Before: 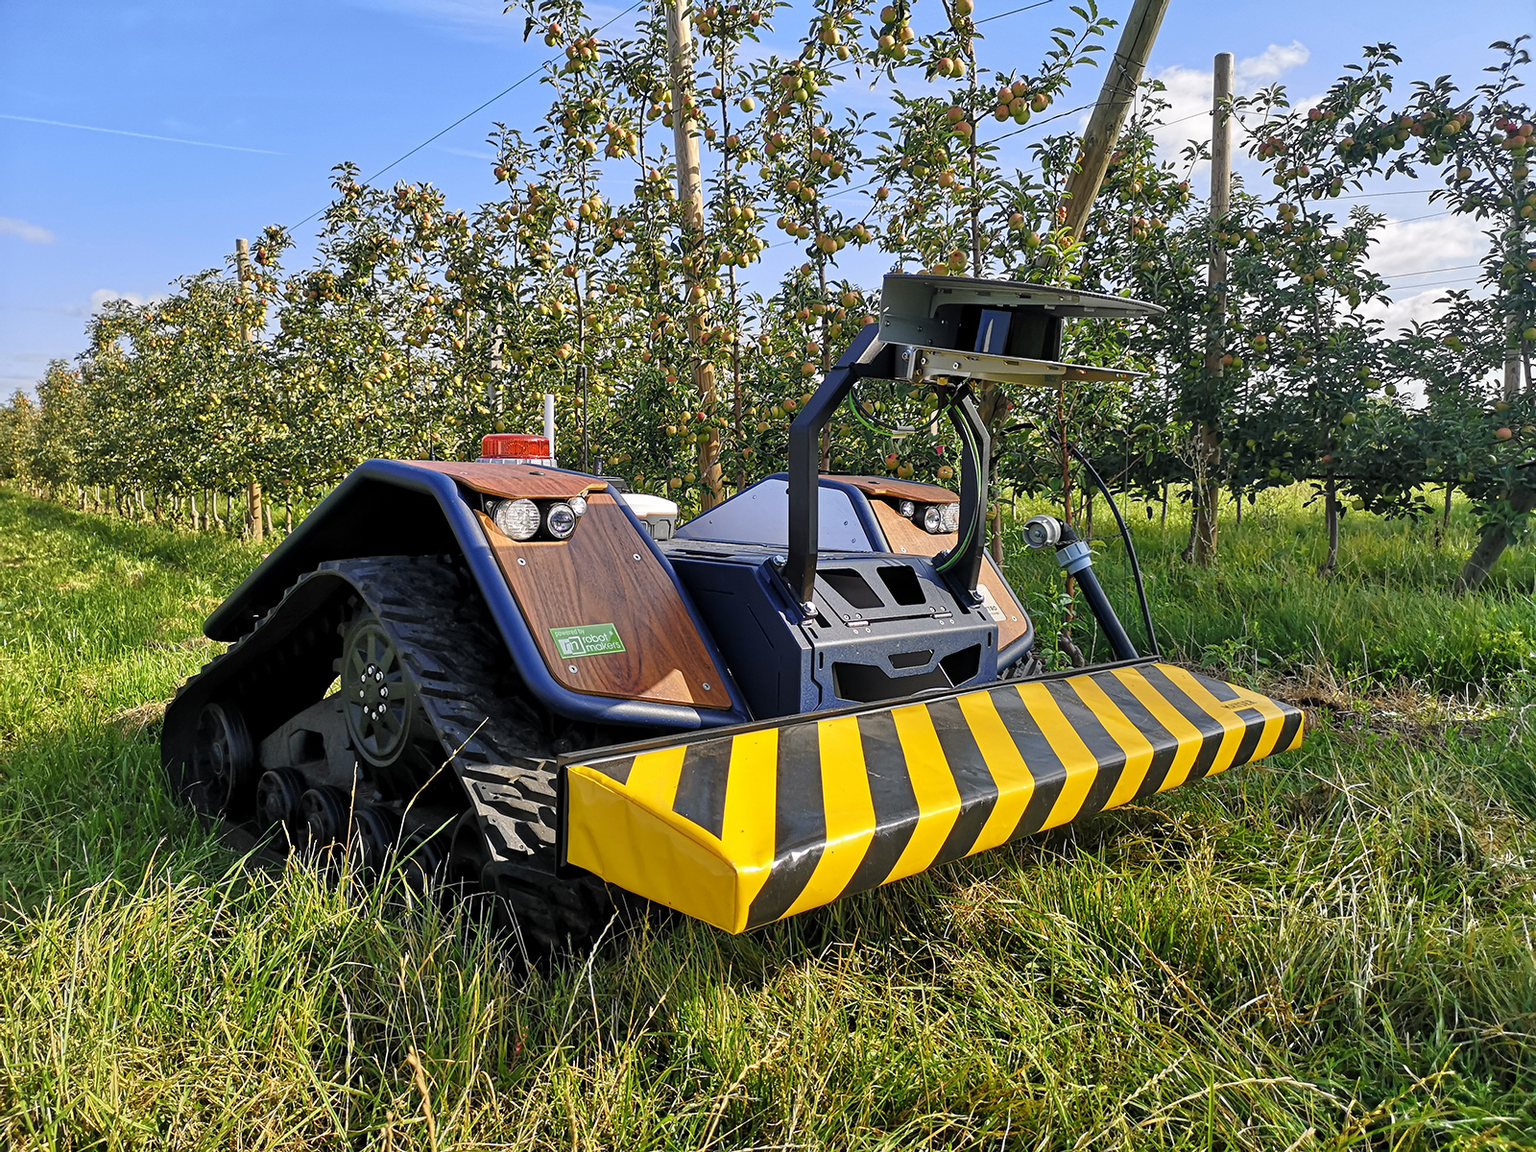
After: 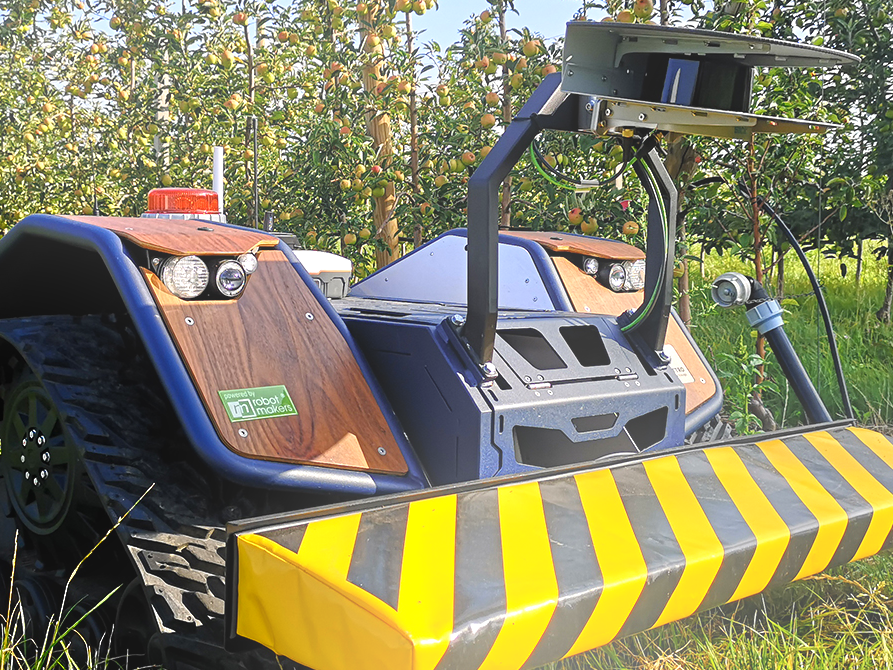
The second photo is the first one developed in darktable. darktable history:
exposure: exposure 0.375 EV, compensate highlight preservation false
bloom: on, module defaults
shadows and highlights: shadows -70, highlights 35, soften with gaussian
crop and rotate: left 22.13%, top 22.054%, right 22.026%, bottom 22.102%
